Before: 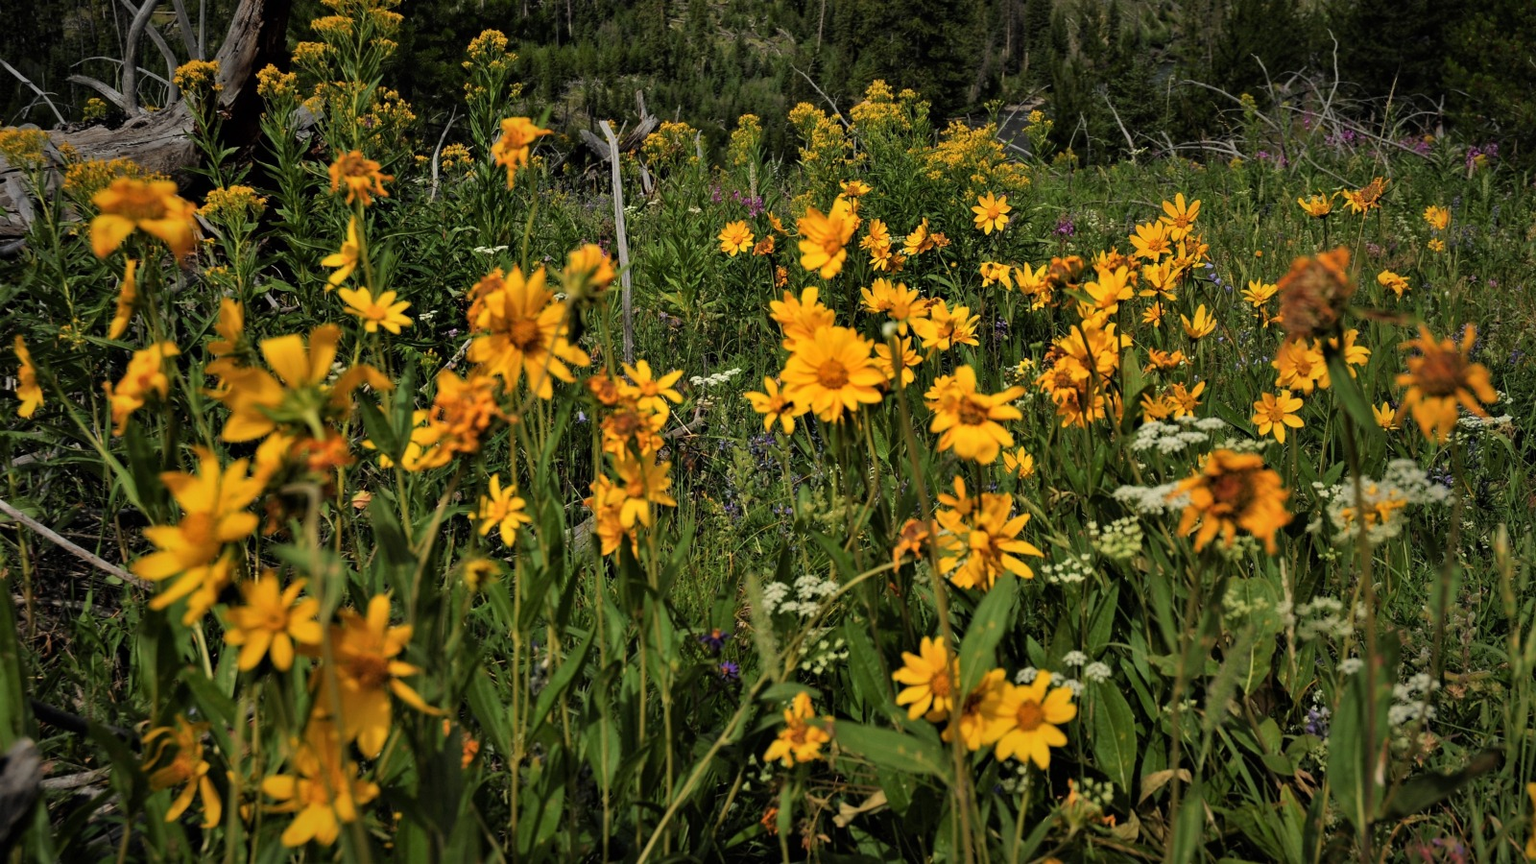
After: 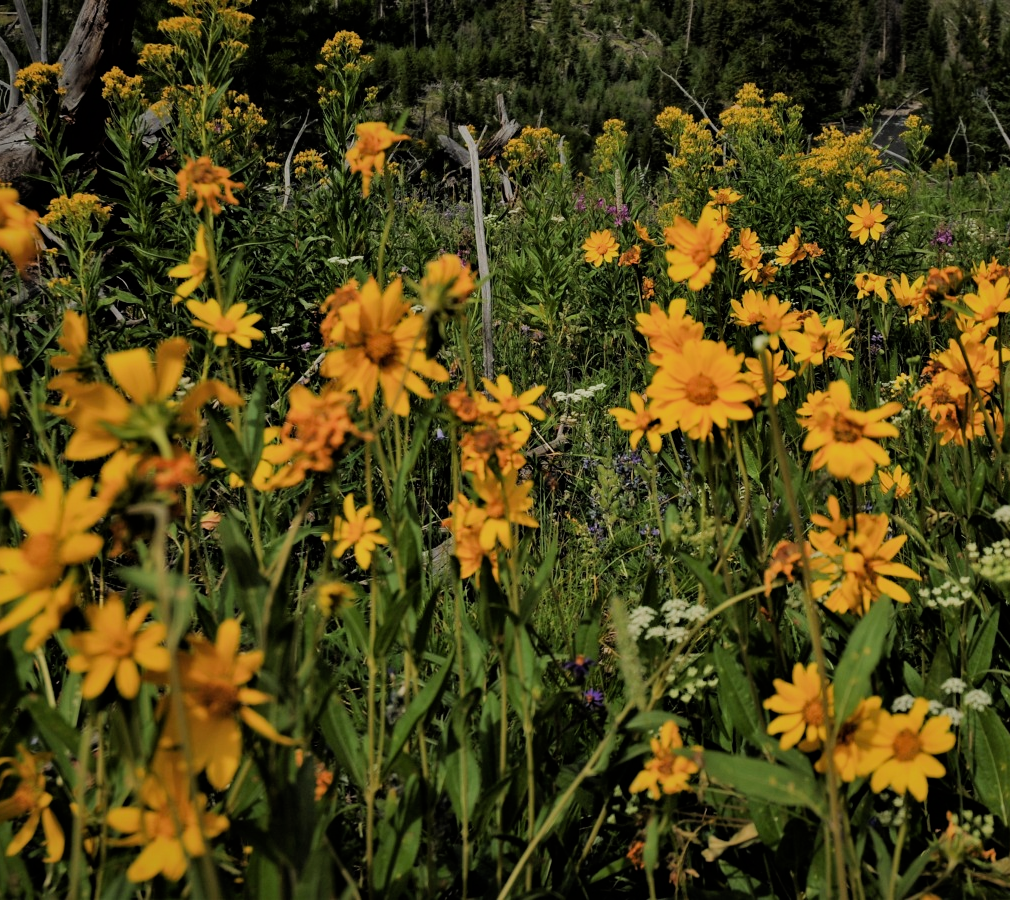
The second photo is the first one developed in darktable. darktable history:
crop: left 10.39%, right 26.484%
filmic rgb: black relative exposure -7.65 EV, white relative exposure 4.56 EV, hardness 3.61
